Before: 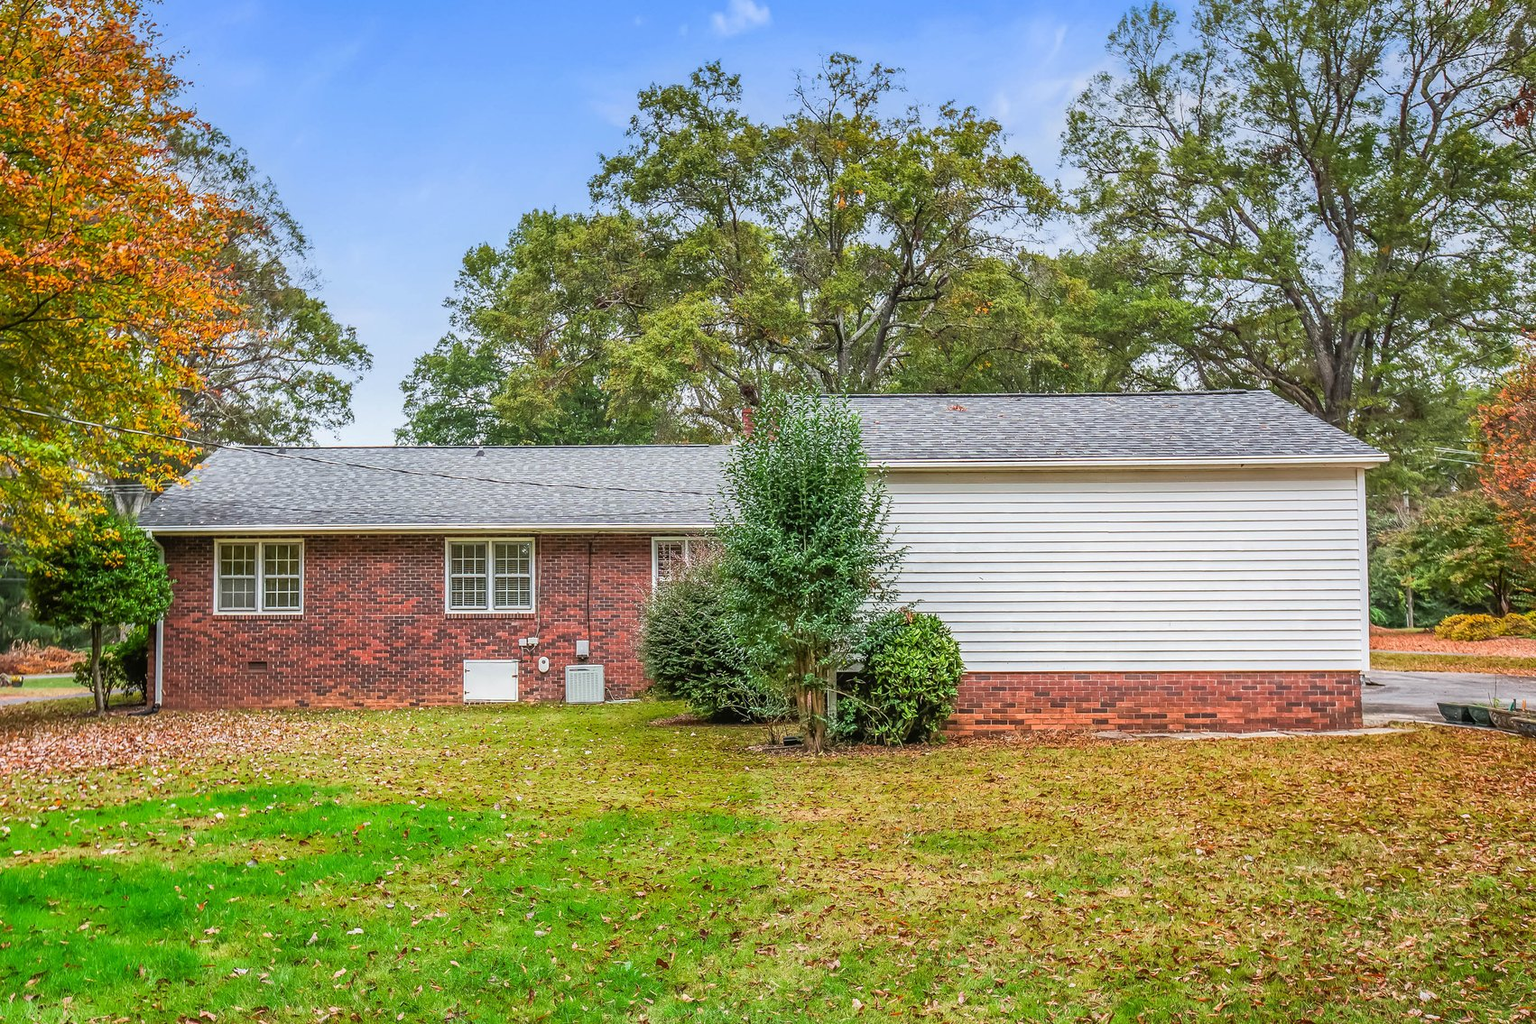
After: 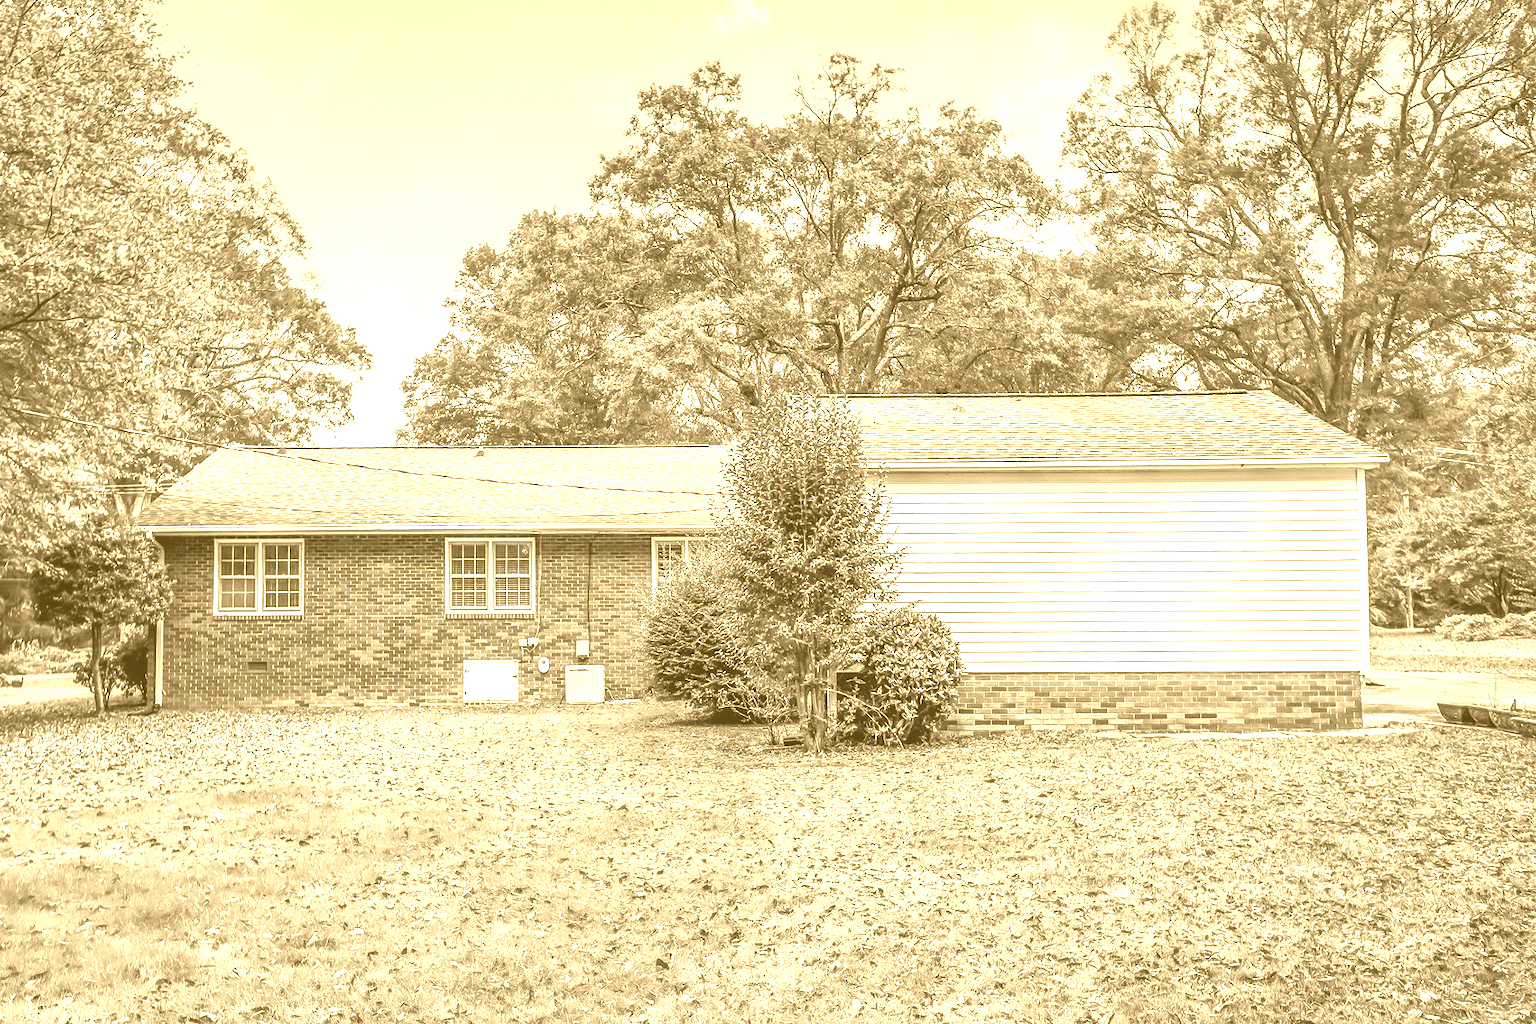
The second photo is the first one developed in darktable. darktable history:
colorize: hue 36°, source mix 100%
tone equalizer: -8 EV -0.417 EV, -7 EV -0.389 EV, -6 EV -0.333 EV, -5 EV -0.222 EV, -3 EV 0.222 EV, -2 EV 0.333 EV, -1 EV 0.389 EV, +0 EV 0.417 EV, edges refinement/feathering 500, mask exposure compensation -1.57 EV, preserve details no
